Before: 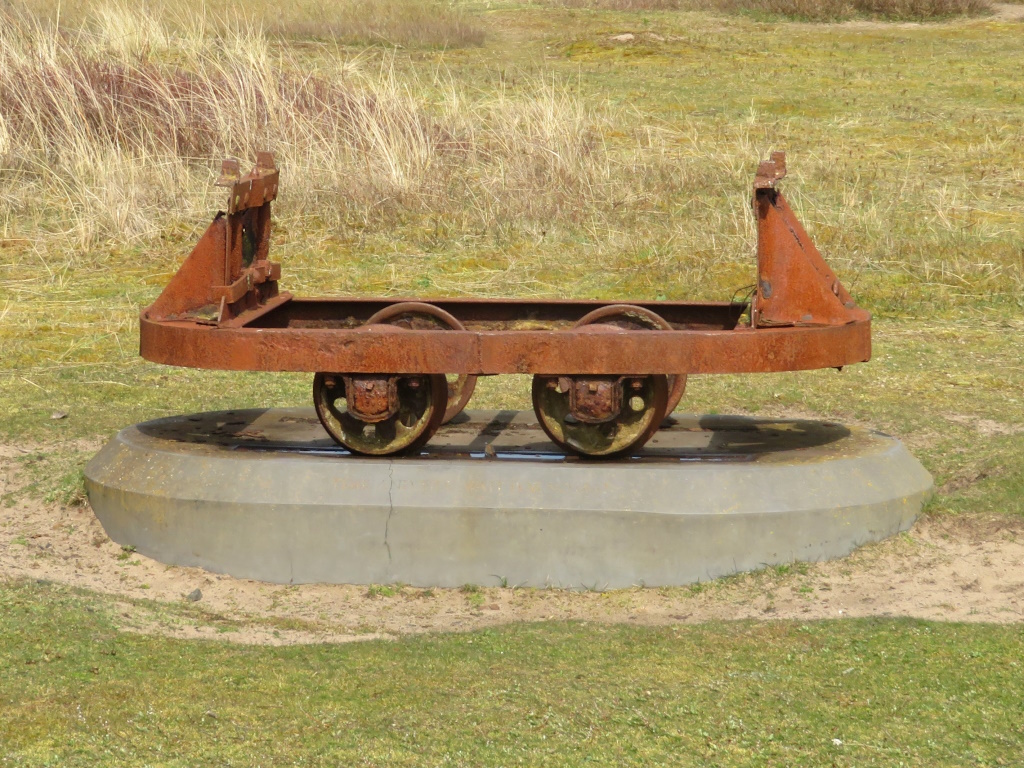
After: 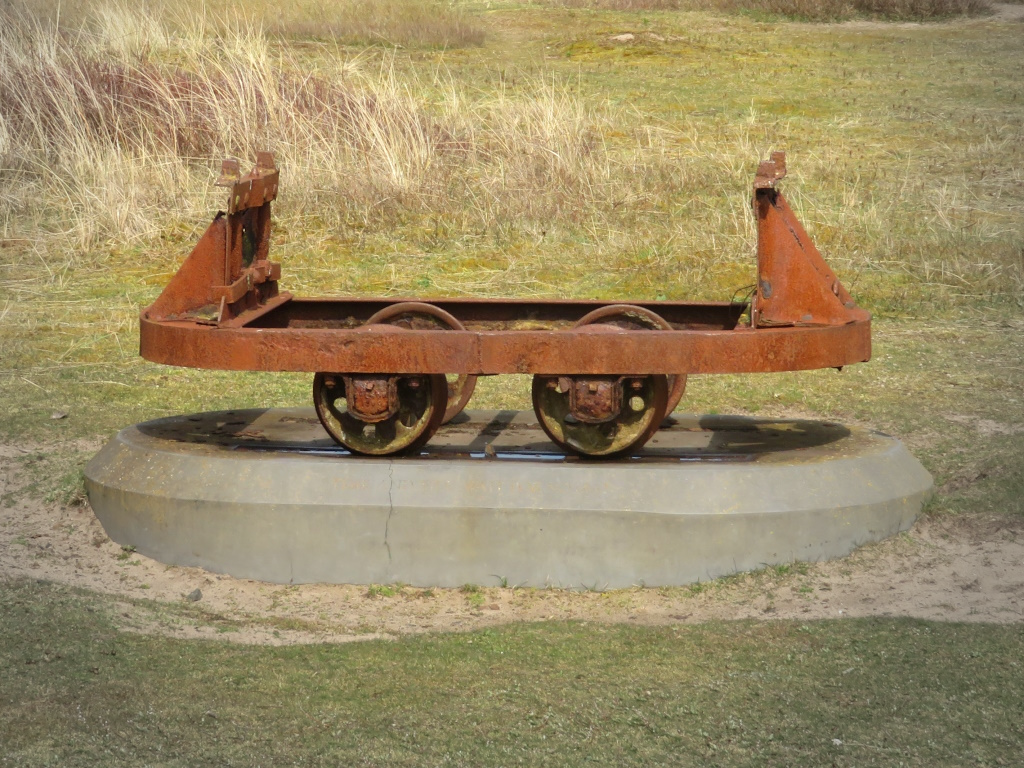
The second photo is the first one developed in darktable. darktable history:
vignetting: fall-off start 67.06%, center (-0.052, -0.359), width/height ratio 1.011, unbound false
tone equalizer: on, module defaults
